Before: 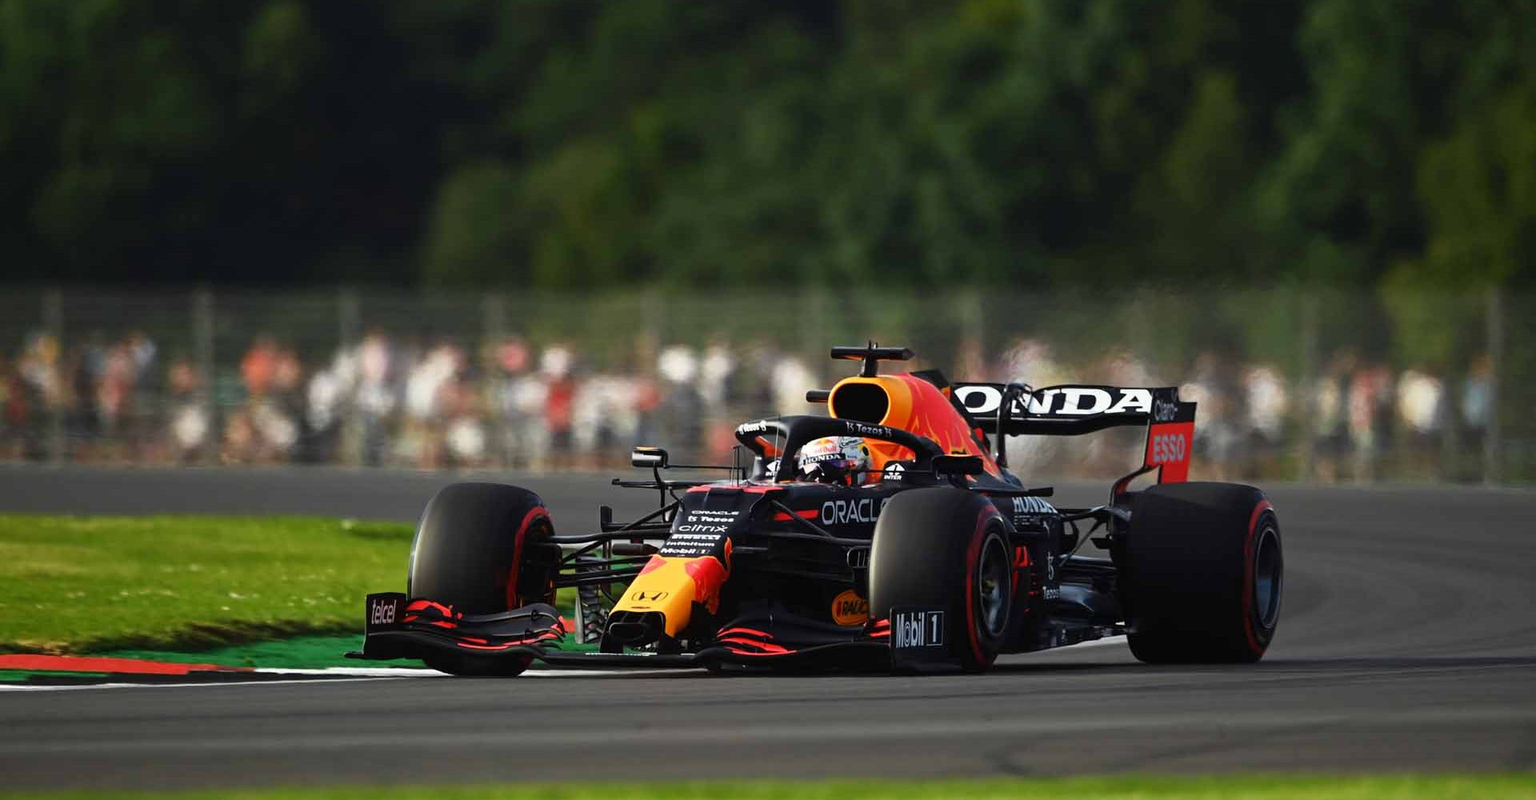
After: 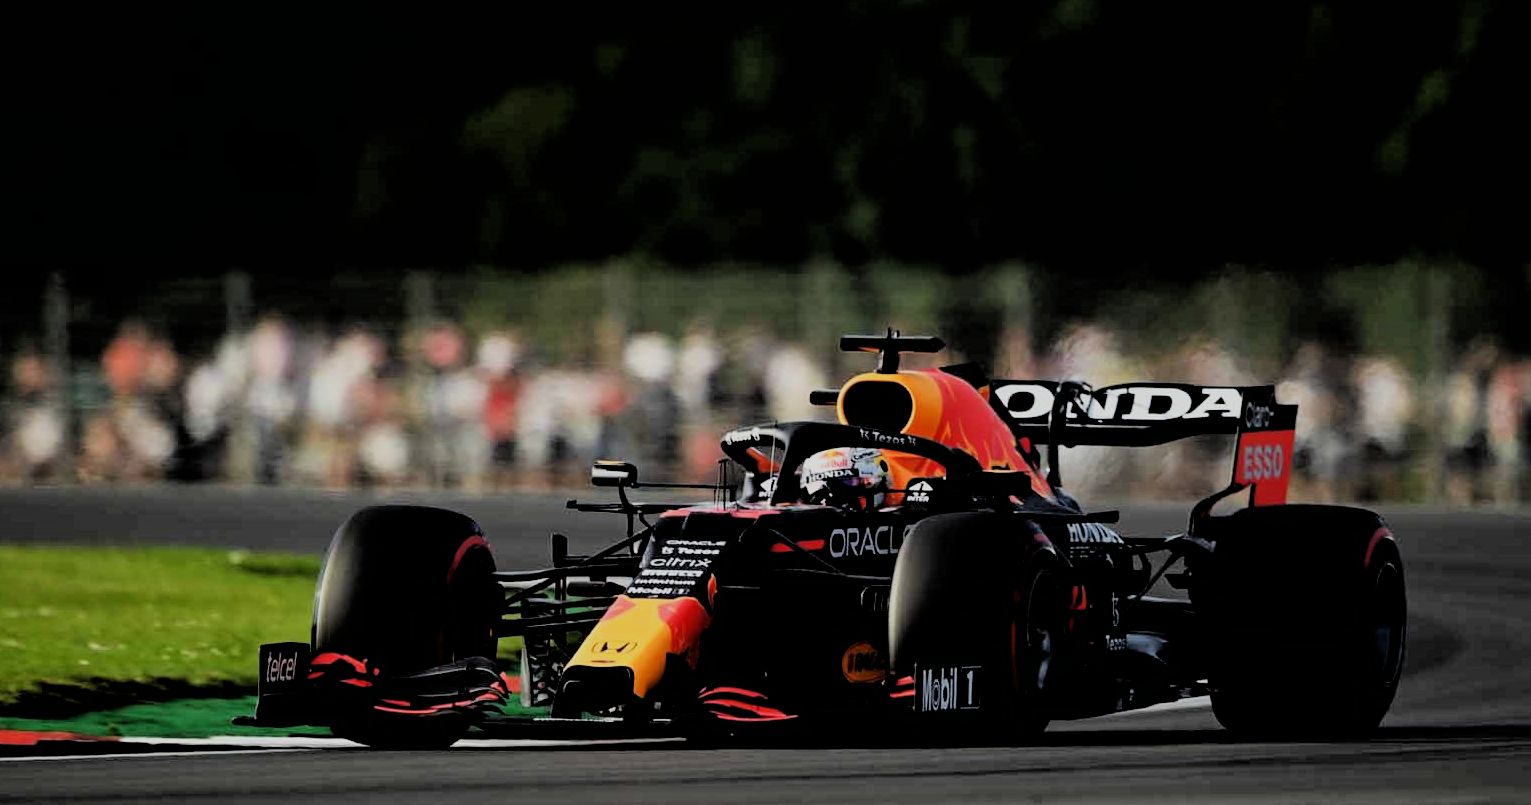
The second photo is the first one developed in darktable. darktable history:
filmic rgb: black relative exposure -2.72 EV, white relative exposure 4.56 EV, hardness 1.76, contrast 1.251
crop and rotate: left 10.342%, top 9.821%, right 9.911%, bottom 9.672%
exposure: compensate highlight preservation false
